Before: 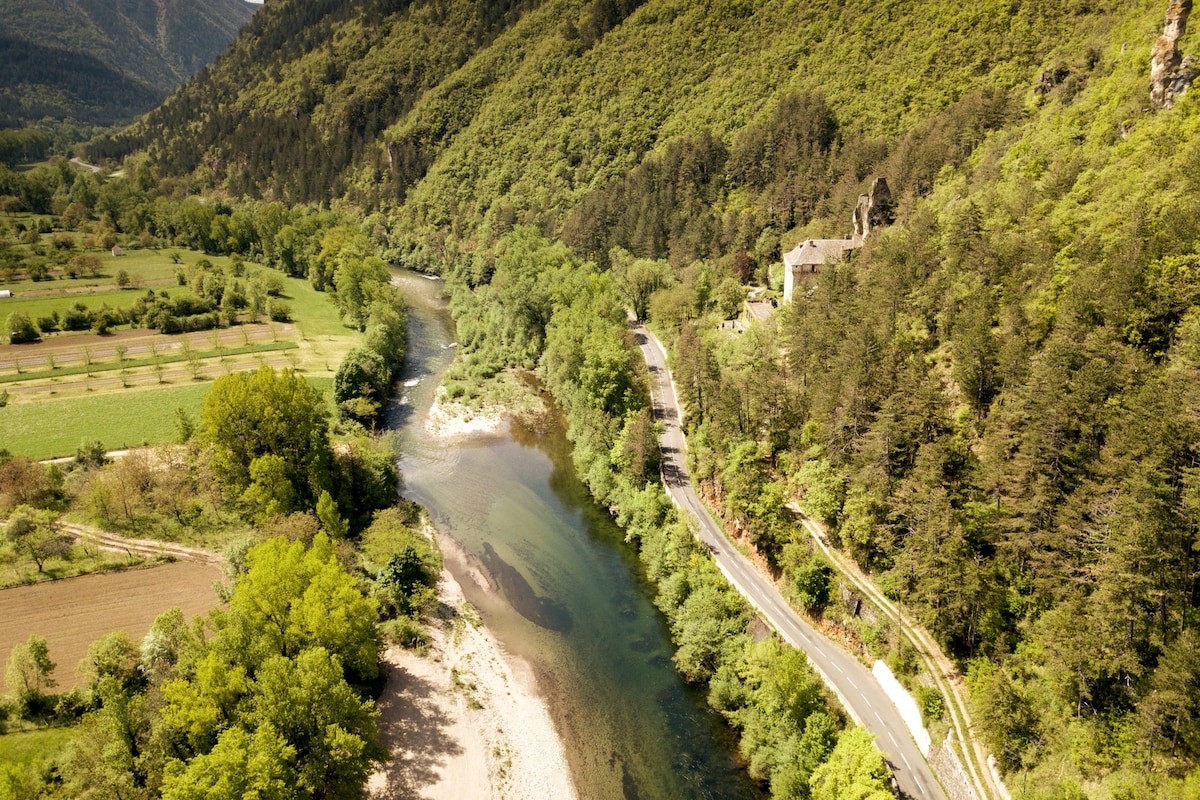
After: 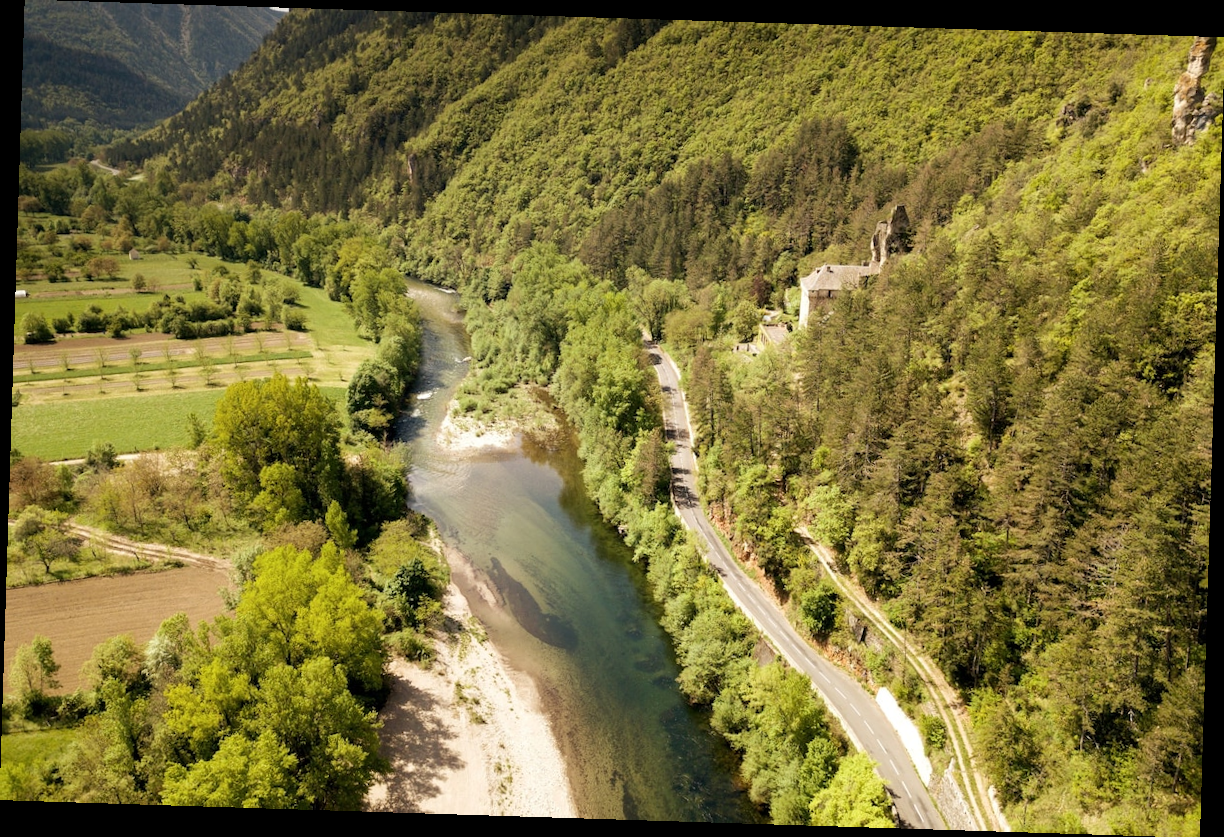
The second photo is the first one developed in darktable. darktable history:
crop and rotate: angle -1.8°
